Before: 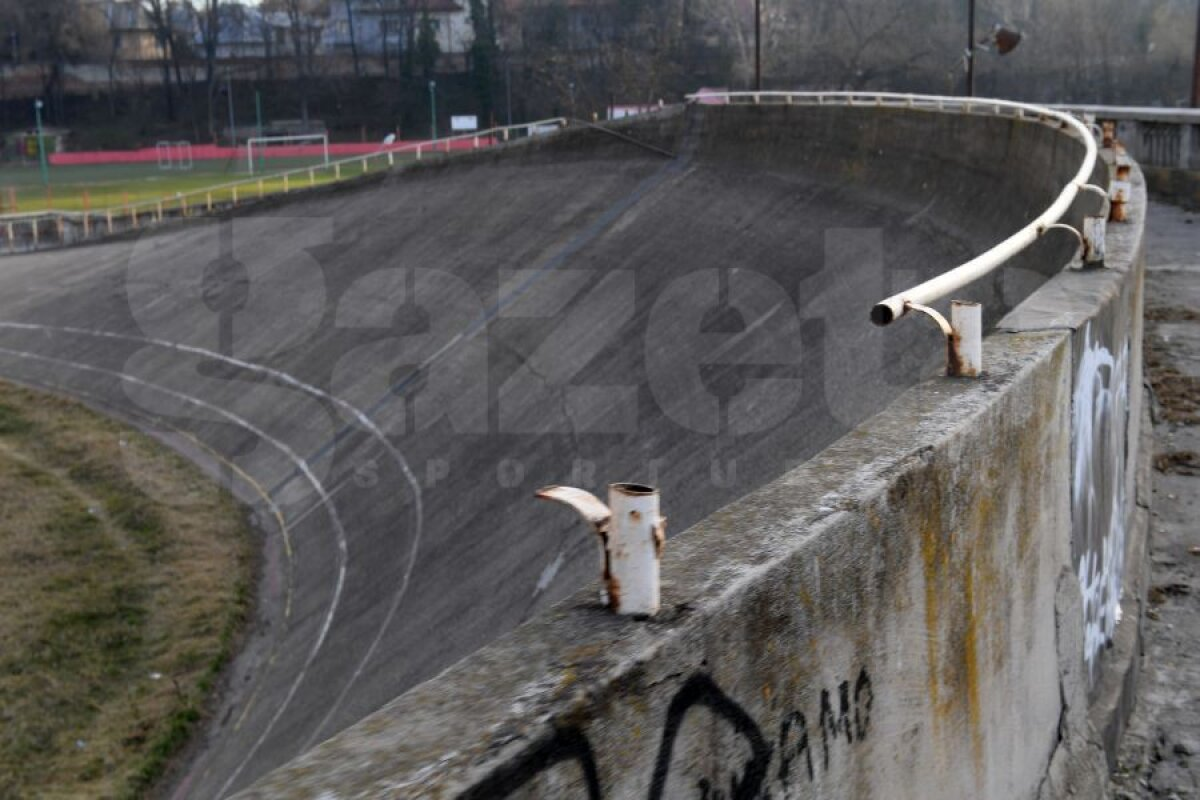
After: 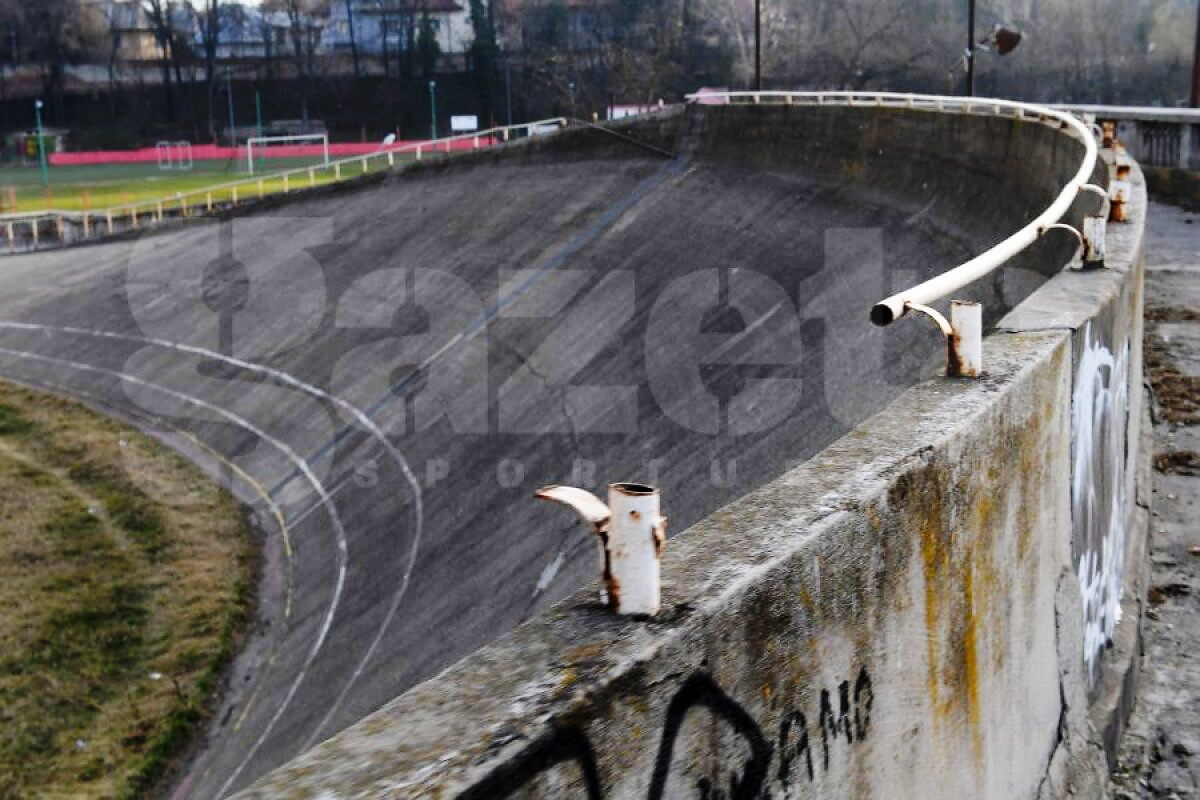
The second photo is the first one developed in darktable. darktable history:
sharpen: radius 1, threshold 1
base curve: curves: ch0 [(0, 0) (0.036, 0.025) (0.121, 0.166) (0.206, 0.329) (0.605, 0.79) (1, 1)], preserve colors none
